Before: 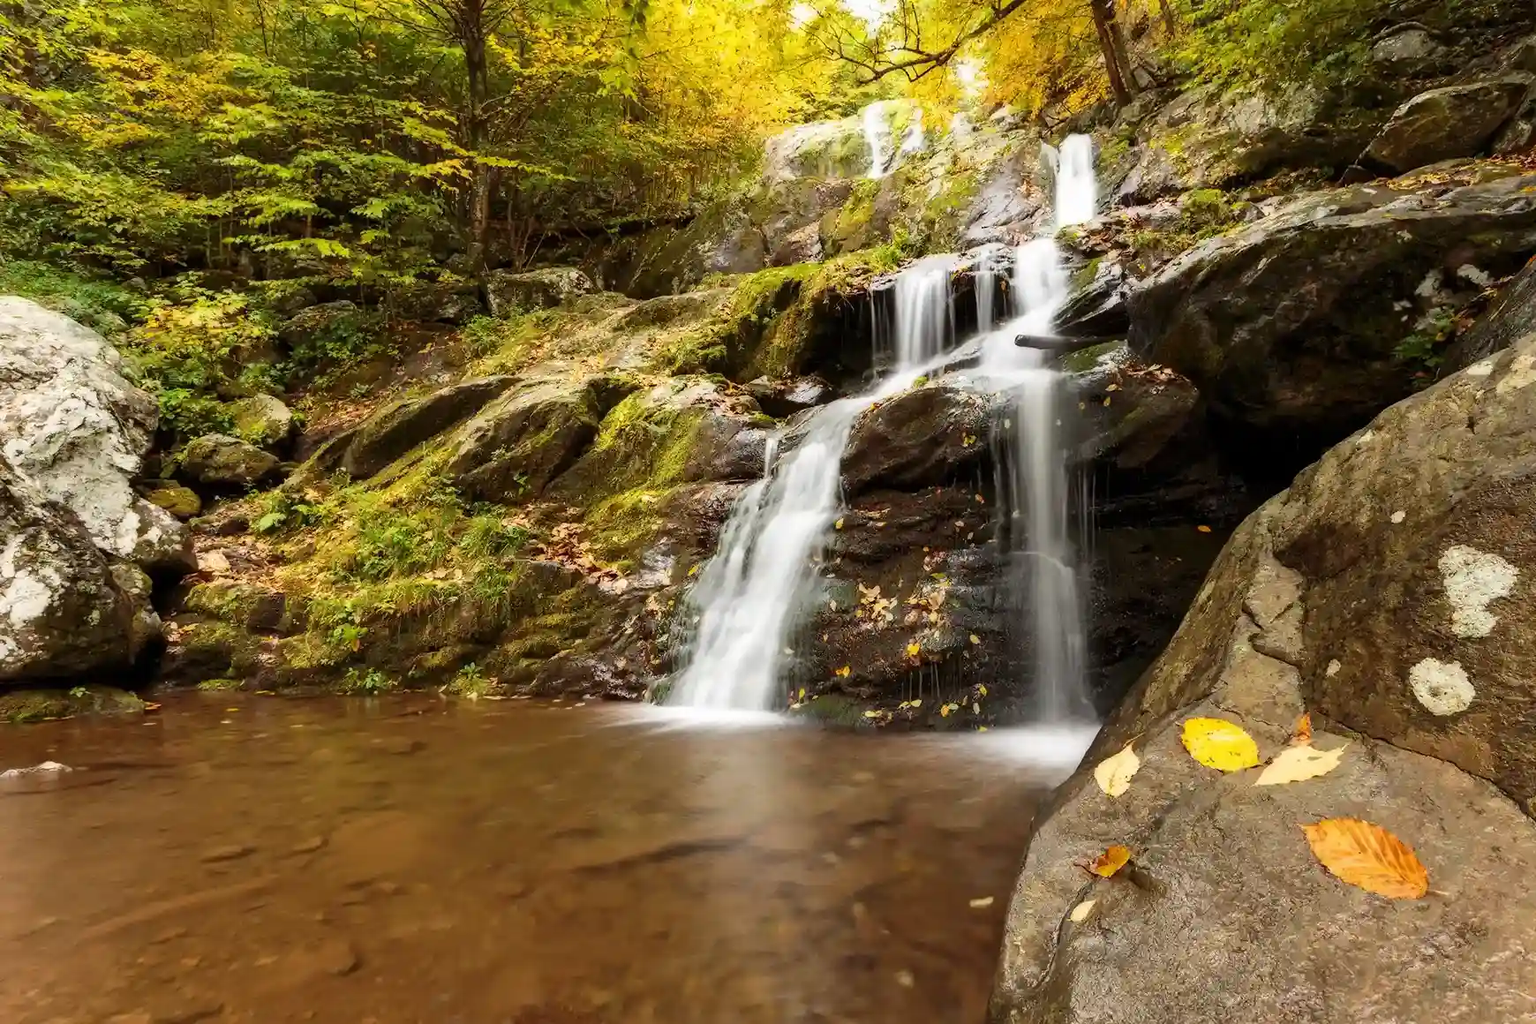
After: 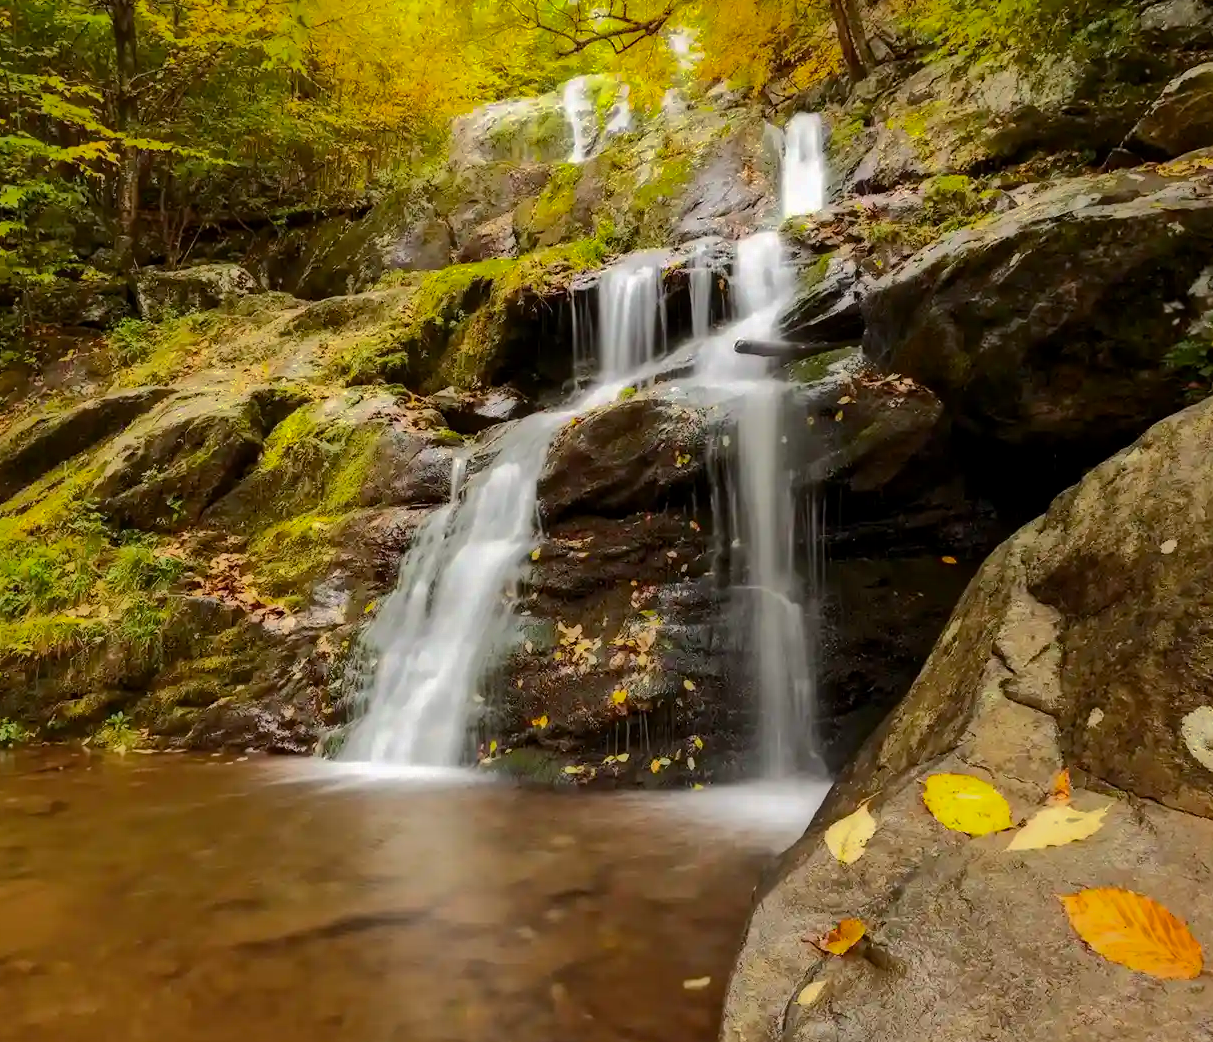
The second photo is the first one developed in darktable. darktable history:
crop and rotate: left 23.908%, top 3.399%, right 6.345%, bottom 6.706%
color balance rgb: perceptual saturation grading › global saturation 9.884%
exposure: black level correction 0.001, compensate exposure bias true, compensate highlight preservation false
shadows and highlights: shadows -19.49, highlights -73.28
